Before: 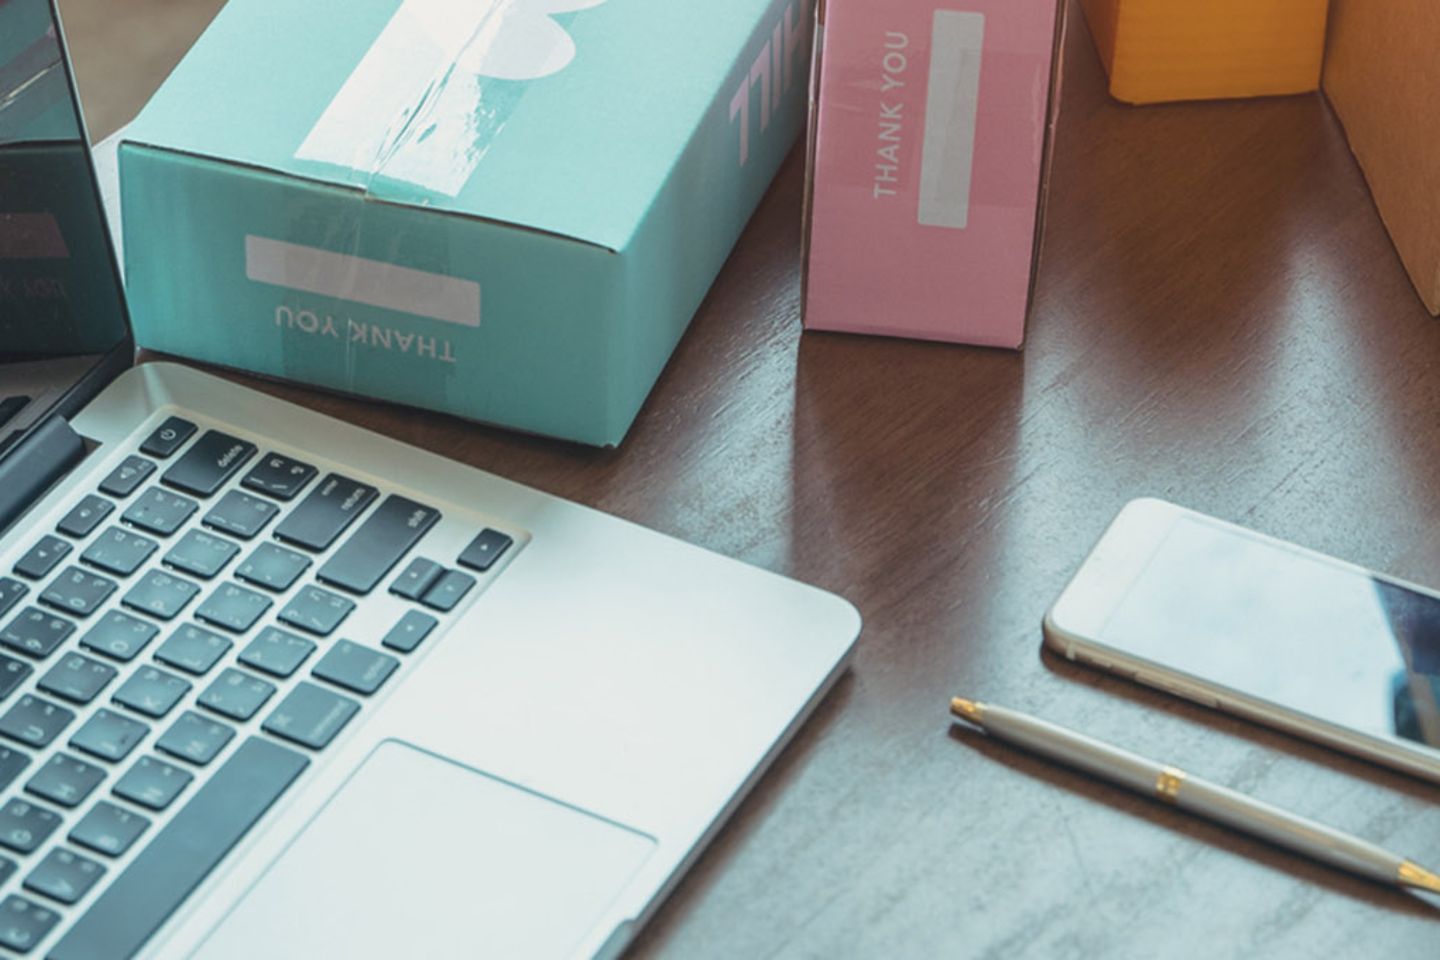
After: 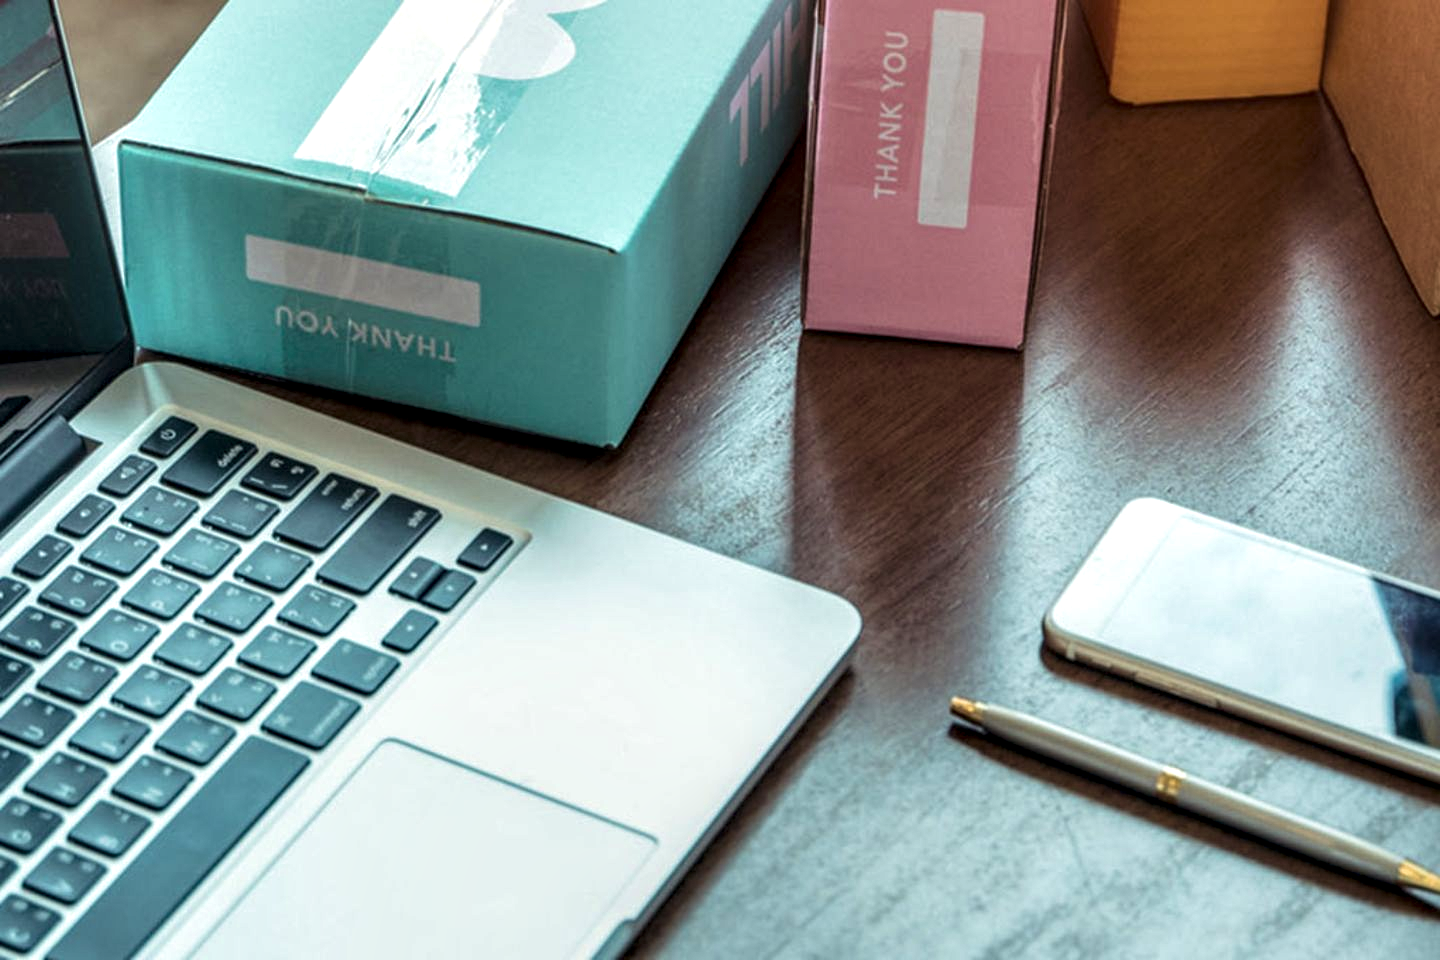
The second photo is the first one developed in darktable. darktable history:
velvia: on, module defaults
local contrast: highlights 18%, detail 185%
